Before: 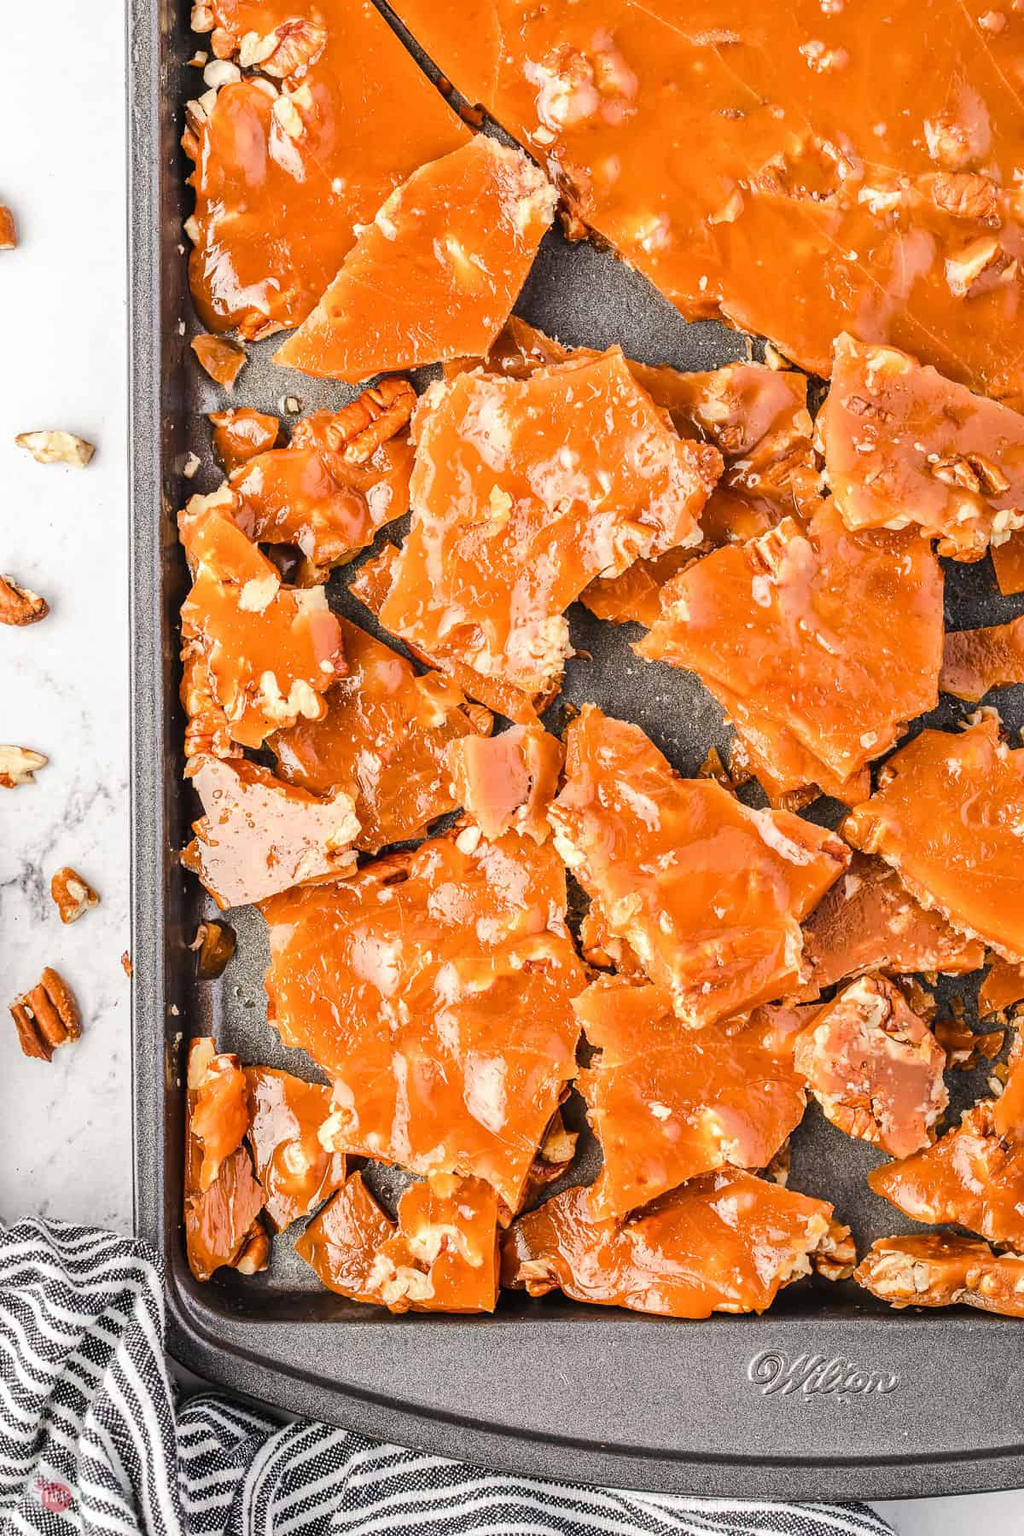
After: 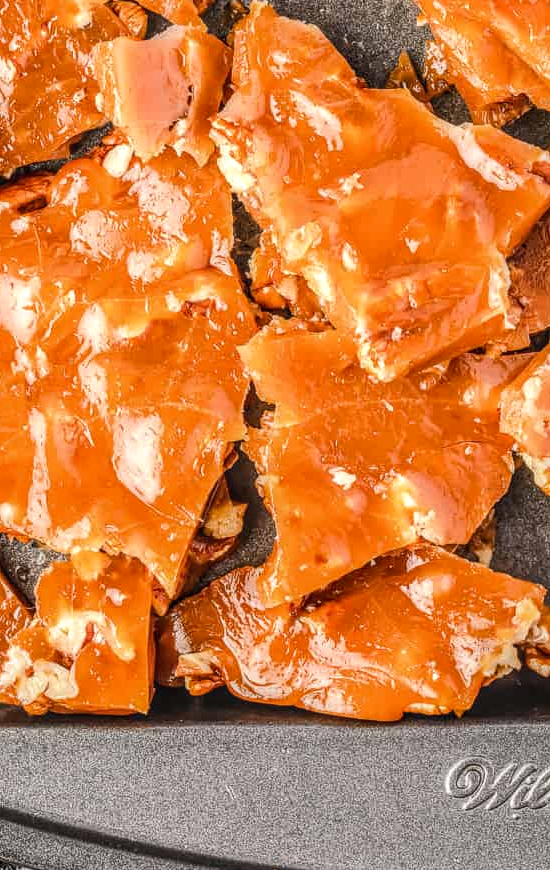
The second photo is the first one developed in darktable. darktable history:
crop: left 35.976%, top 45.819%, right 18.162%, bottom 5.807%
local contrast: highlights 0%, shadows 0%, detail 133%
